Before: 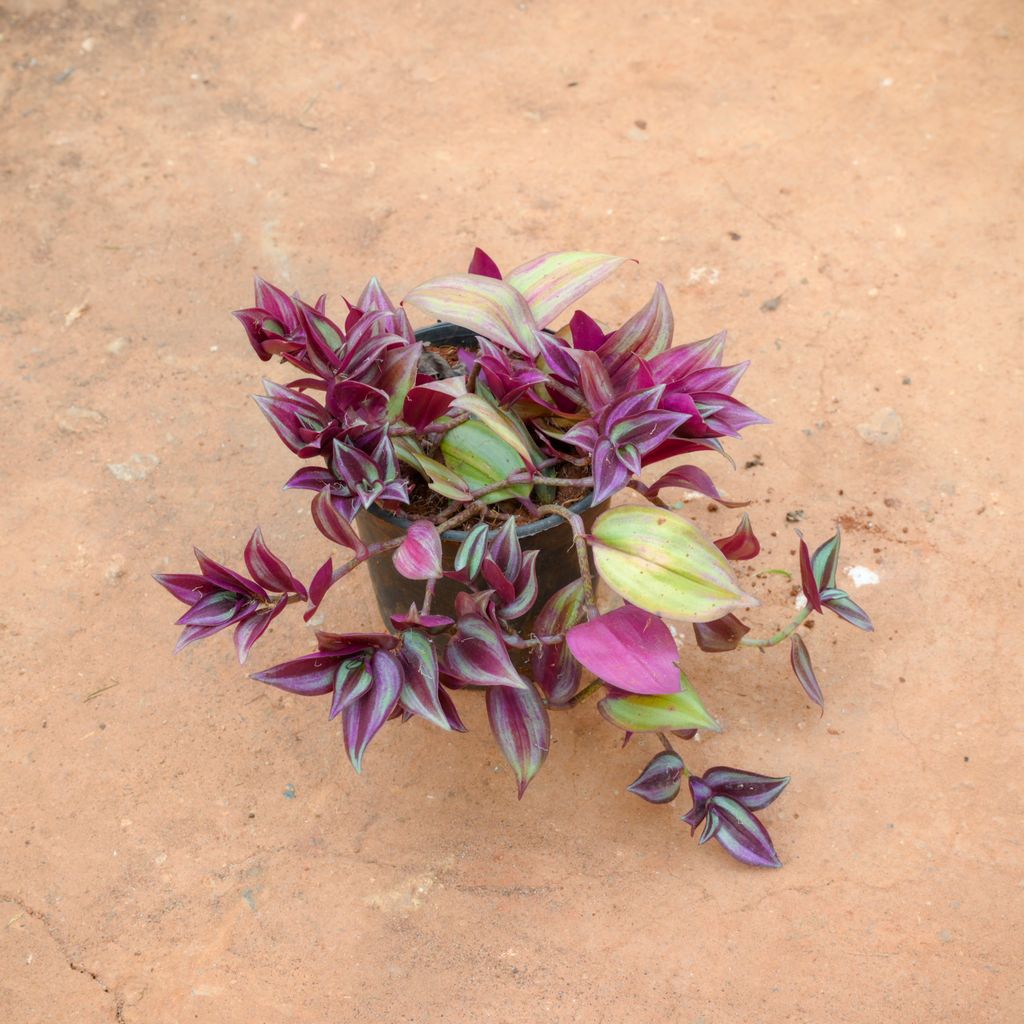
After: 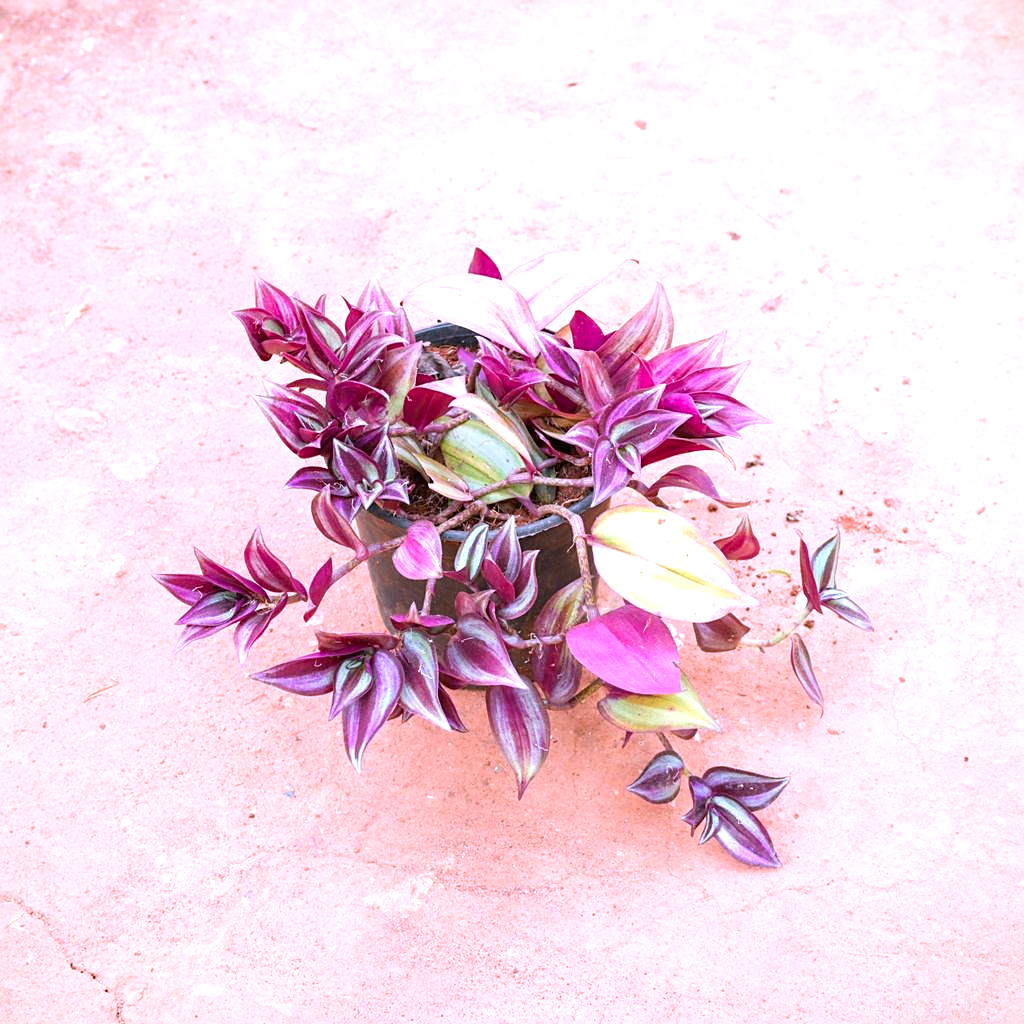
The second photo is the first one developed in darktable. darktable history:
sharpen: on, module defaults
color correction: highlights a* 15.2, highlights b* -24.45
exposure: black level correction 0, exposure 1.011 EV, compensate highlight preservation false
